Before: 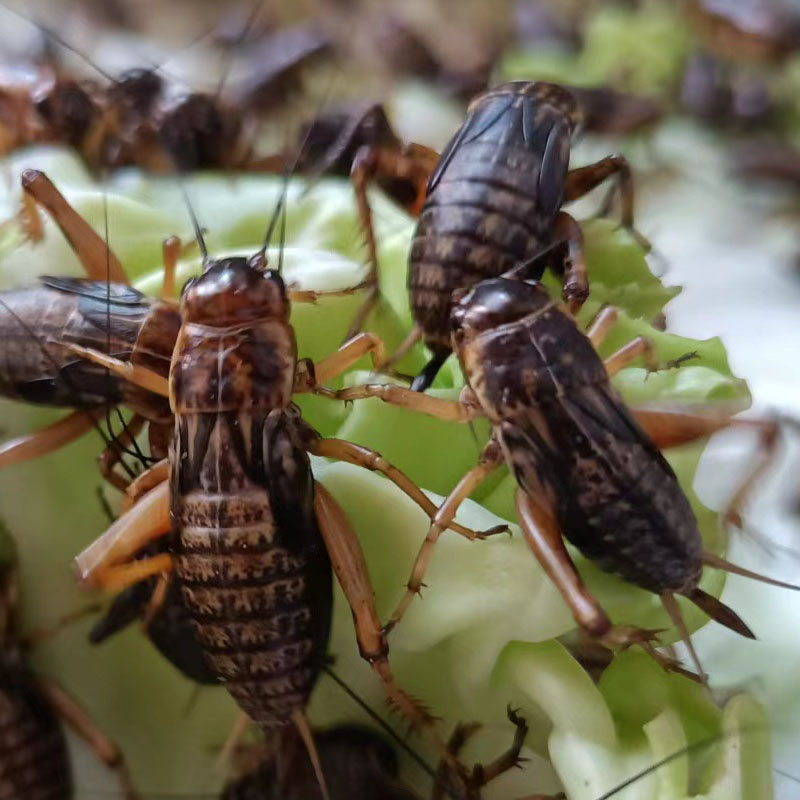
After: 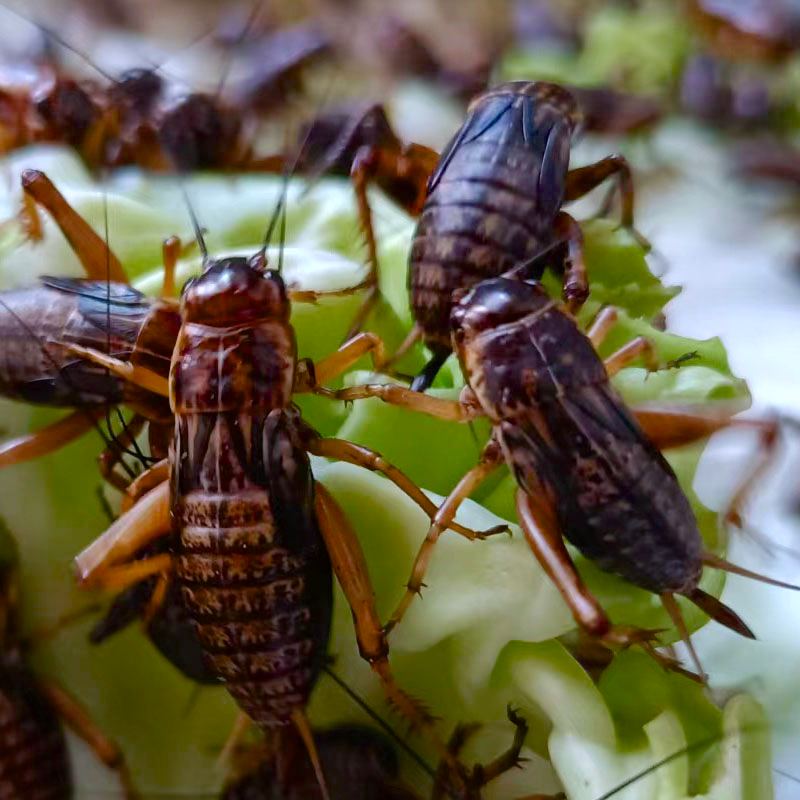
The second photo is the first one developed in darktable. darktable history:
color balance rgb: linear chroma grading › global chroma 15.286%, perceptual saturation grading › global saturation 20%, perceptual saturation grading › highlights -24.932%, perceptual saturation grading › shadows 24.141%, global vibrance -0.94%, saturation formula JzAzBz (2021)
color calibration: illuminant as shot in camera, x 0.358, y 0.373, temperature 4628.91 K
